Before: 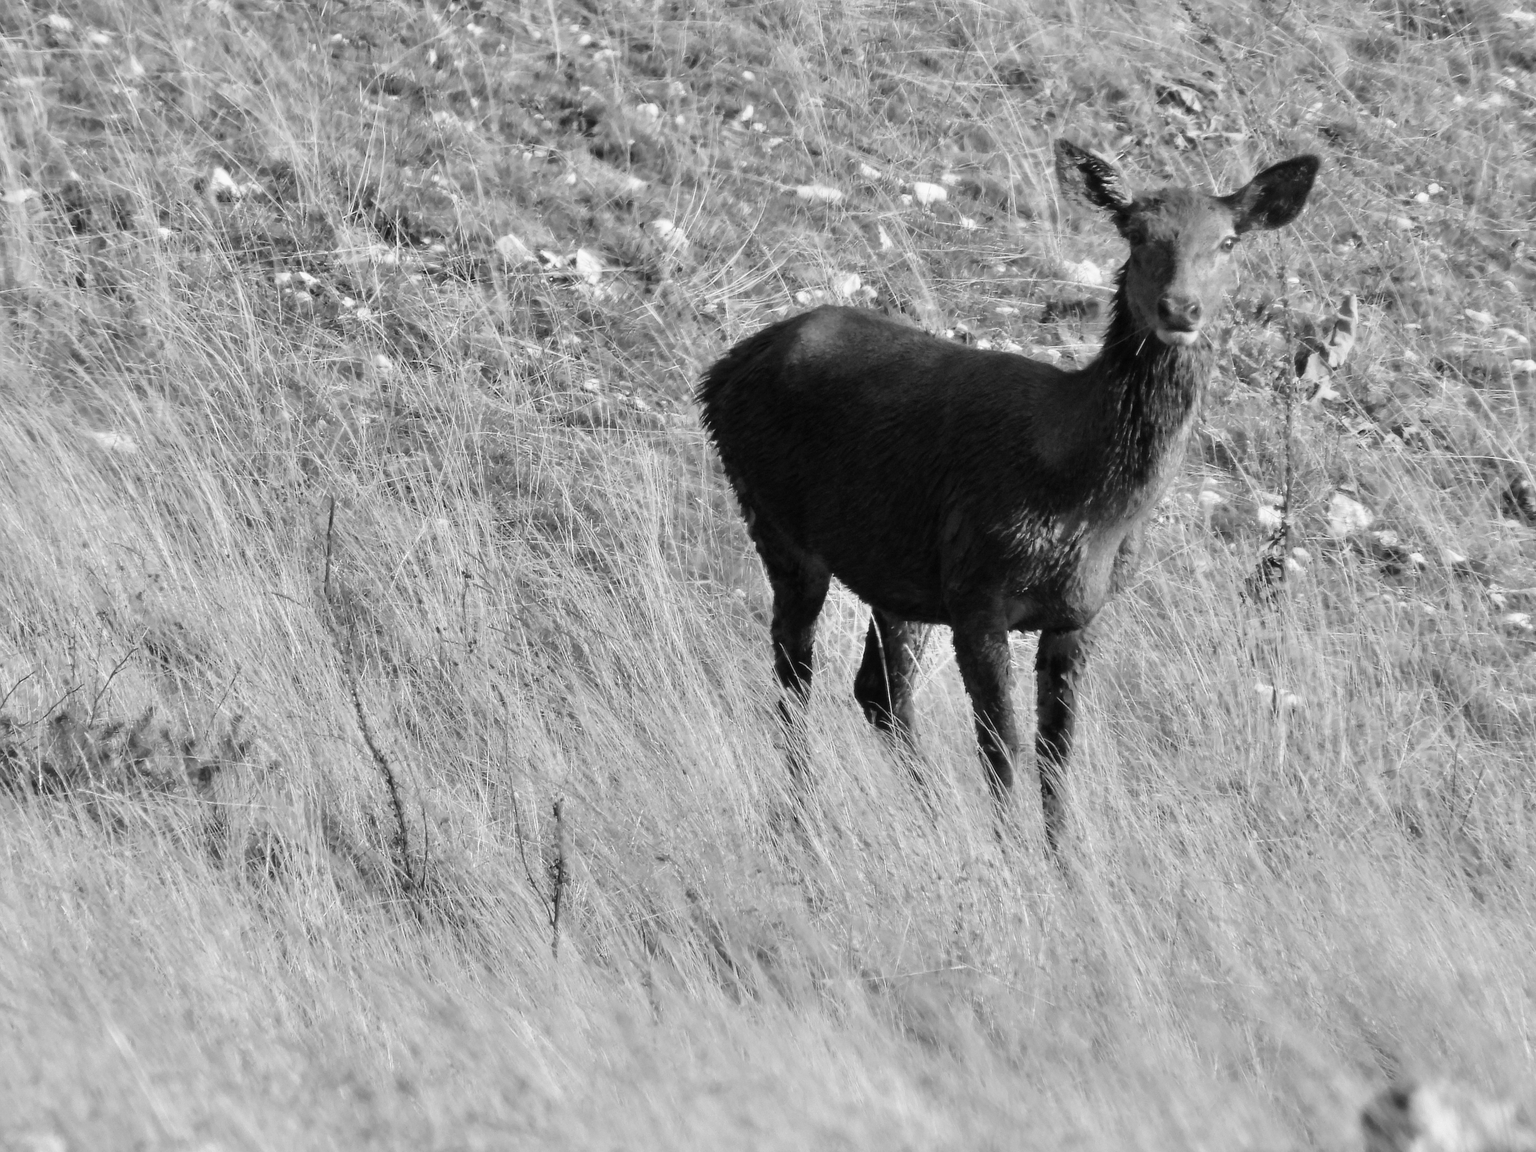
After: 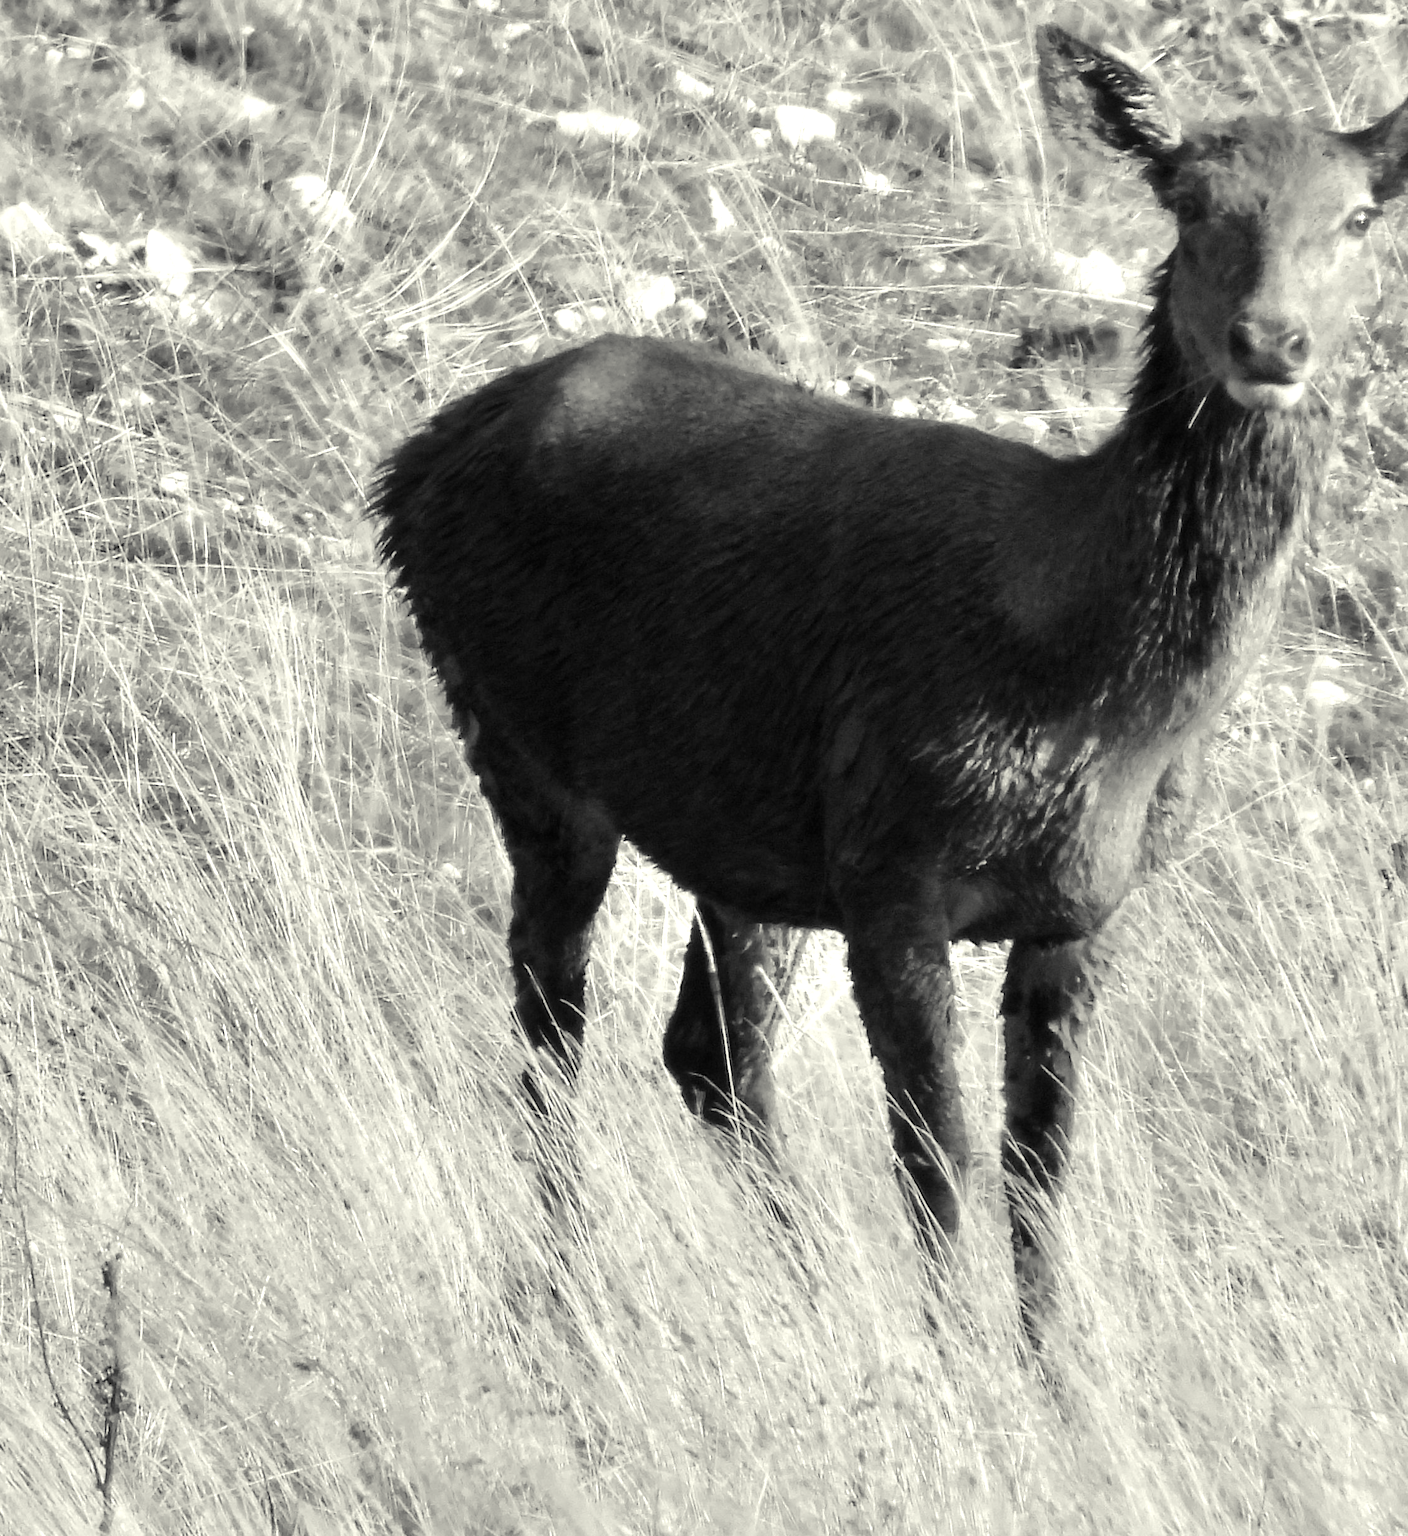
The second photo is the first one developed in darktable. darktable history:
exposure: black level correction 0.001, exposure 0.498 EV, compensate highlight preservation false
crop: left 32.46%, top 10.927%, right 18.334%, bottom 17.499%
color balance rgb: highlights gain › luminance 6.495%, highlights gain › chroma 2.635%, highlights gain › hue 91.13°, perceptual saturation grading › global saturation 15.037%, global vibrance 25.083%
